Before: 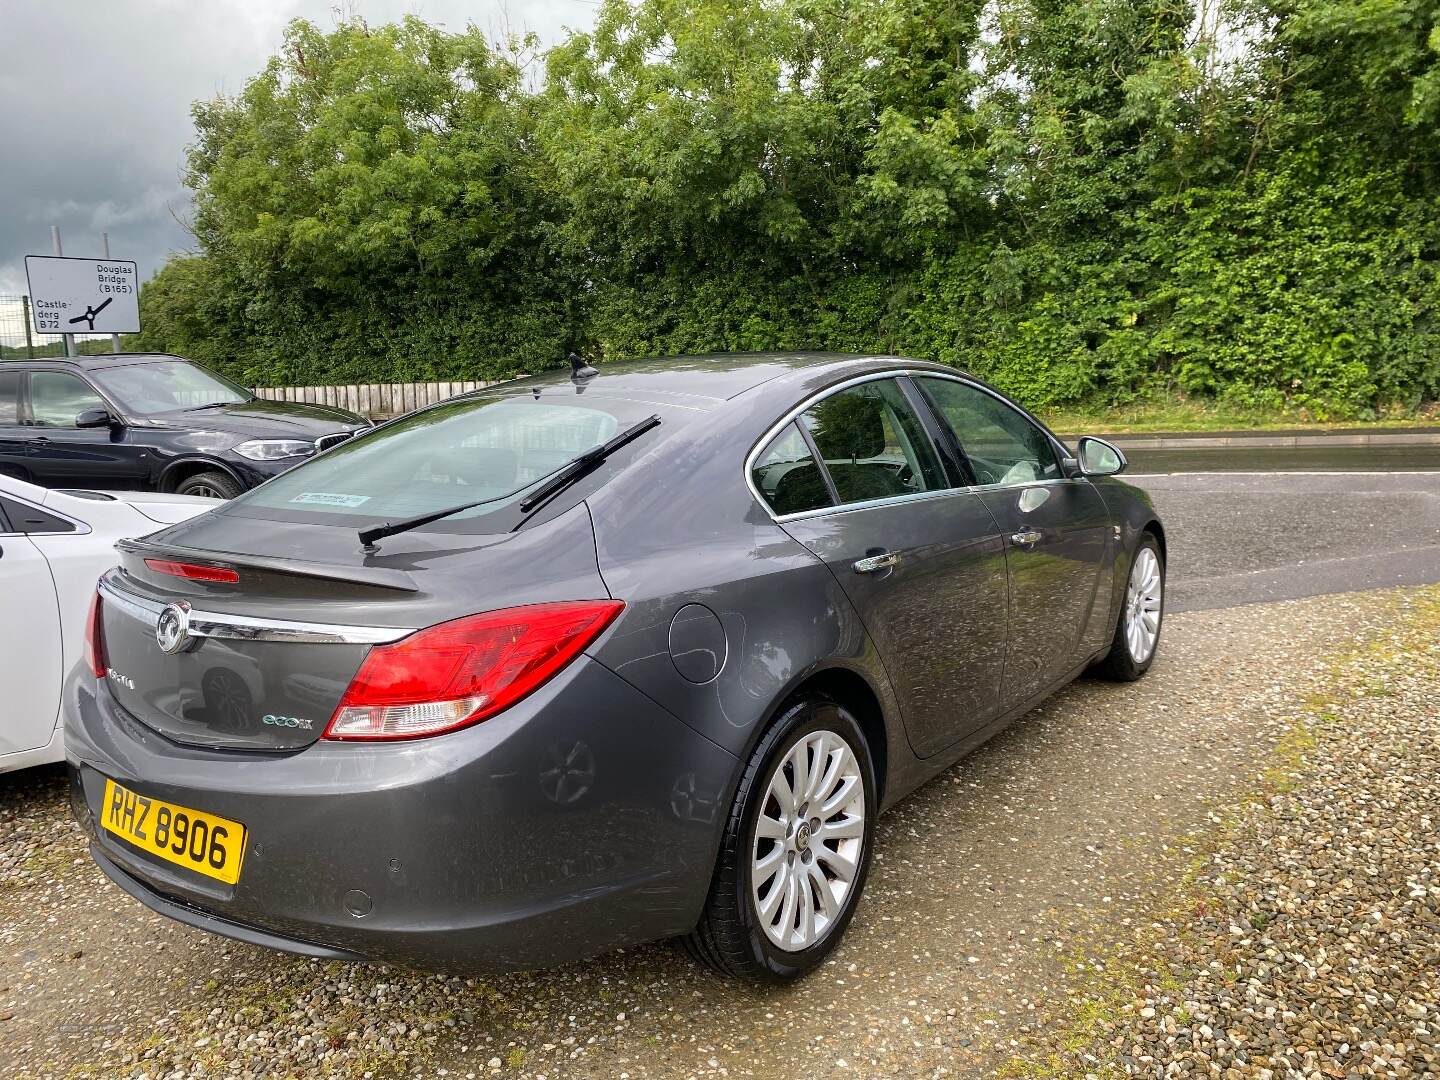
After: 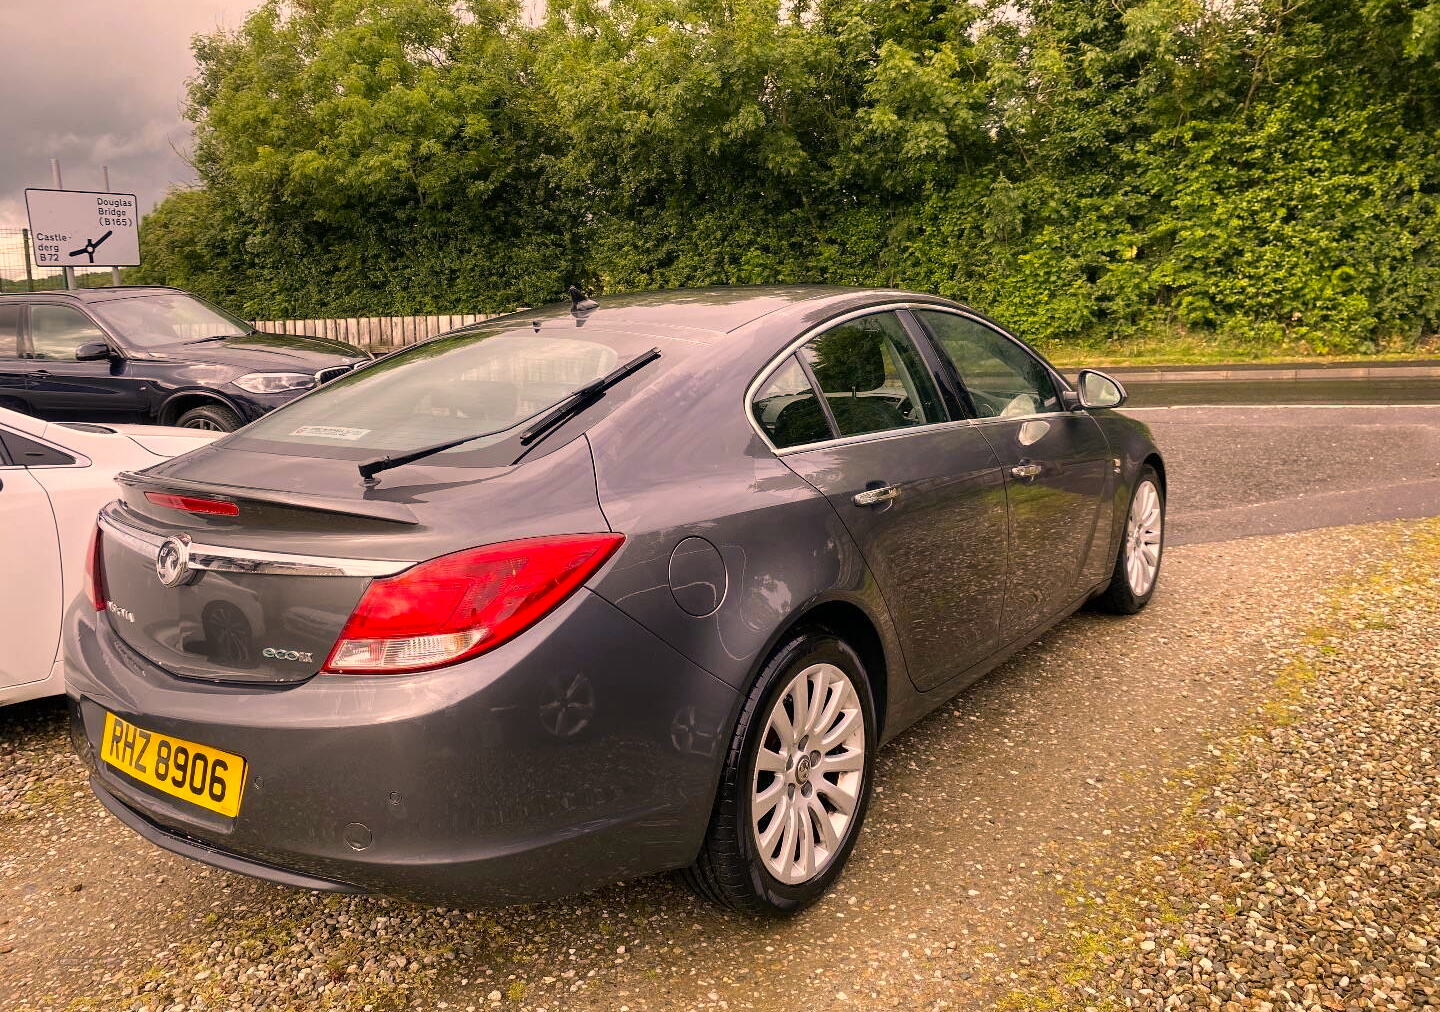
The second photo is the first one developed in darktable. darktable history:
color correction: highlights a* 17.88, highlights b* 18.79
crop and rotate: top 6.25%
